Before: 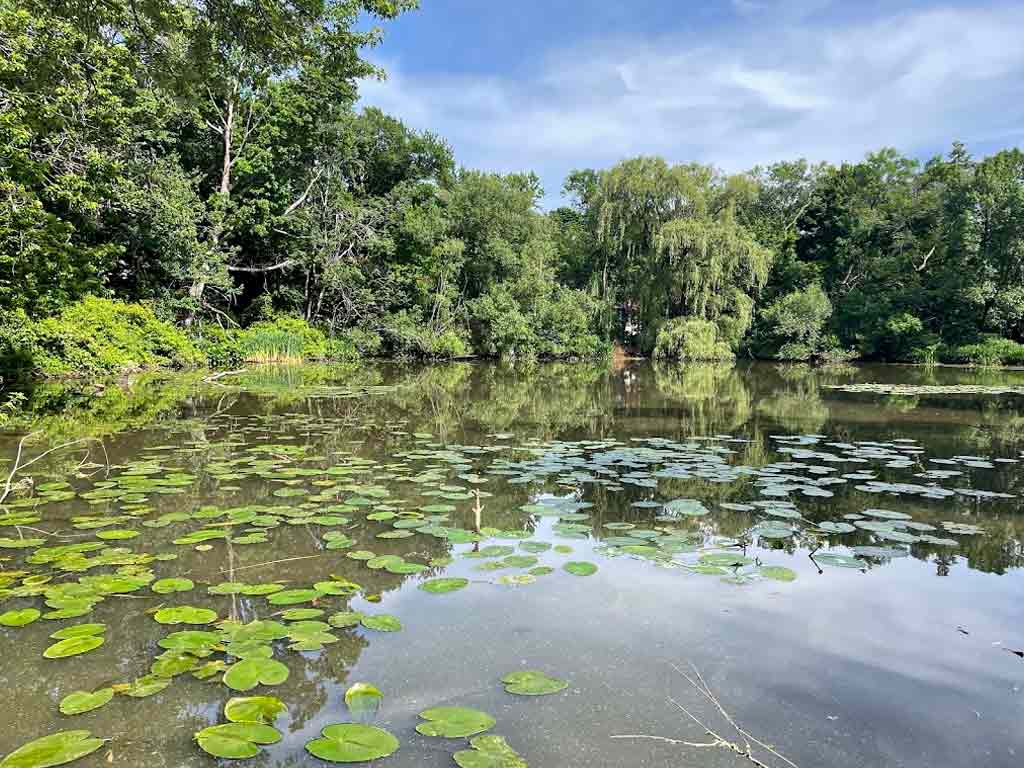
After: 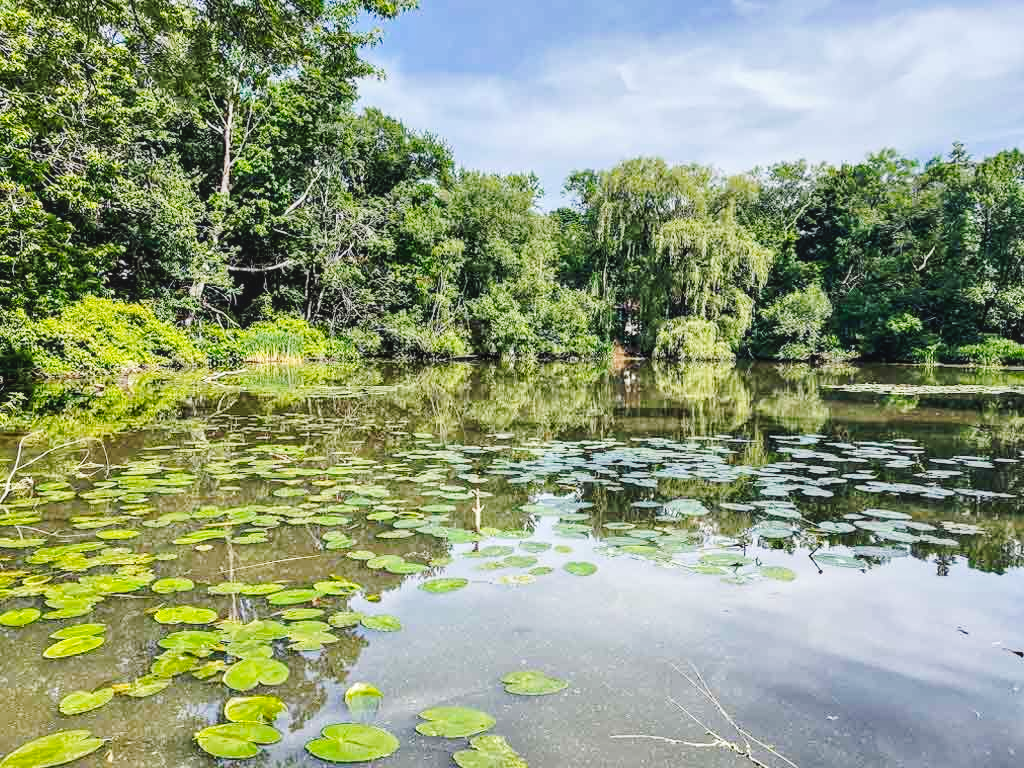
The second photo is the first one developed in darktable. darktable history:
contrast brightness saturation: contrast -0.129
local contrast: on, module defaults
tone curve: curves: ch0 [(0, 0.023) (0.103, 0.087) (0.295, 0.297) (0.445, 0.531) (0.553, 0.665) (0.735, 0.843) (0.994, 1)]; ch1 [(0, 0) (0.427, 0.346) (0.456, 0.426) (0.484, 0.483) (0.509, 0.514) (0.535, 0.56) (0.581, 0.632) (0.646, 0.715) (1, 1)]; ch2 [(0, 0) (0.369, 0.388) (0.449, 0.431) (0.501, 0.495) (0.533, 0.518) (0.572, 0.612) (0.677, 0.752) (1, 1)], preserve colors none
